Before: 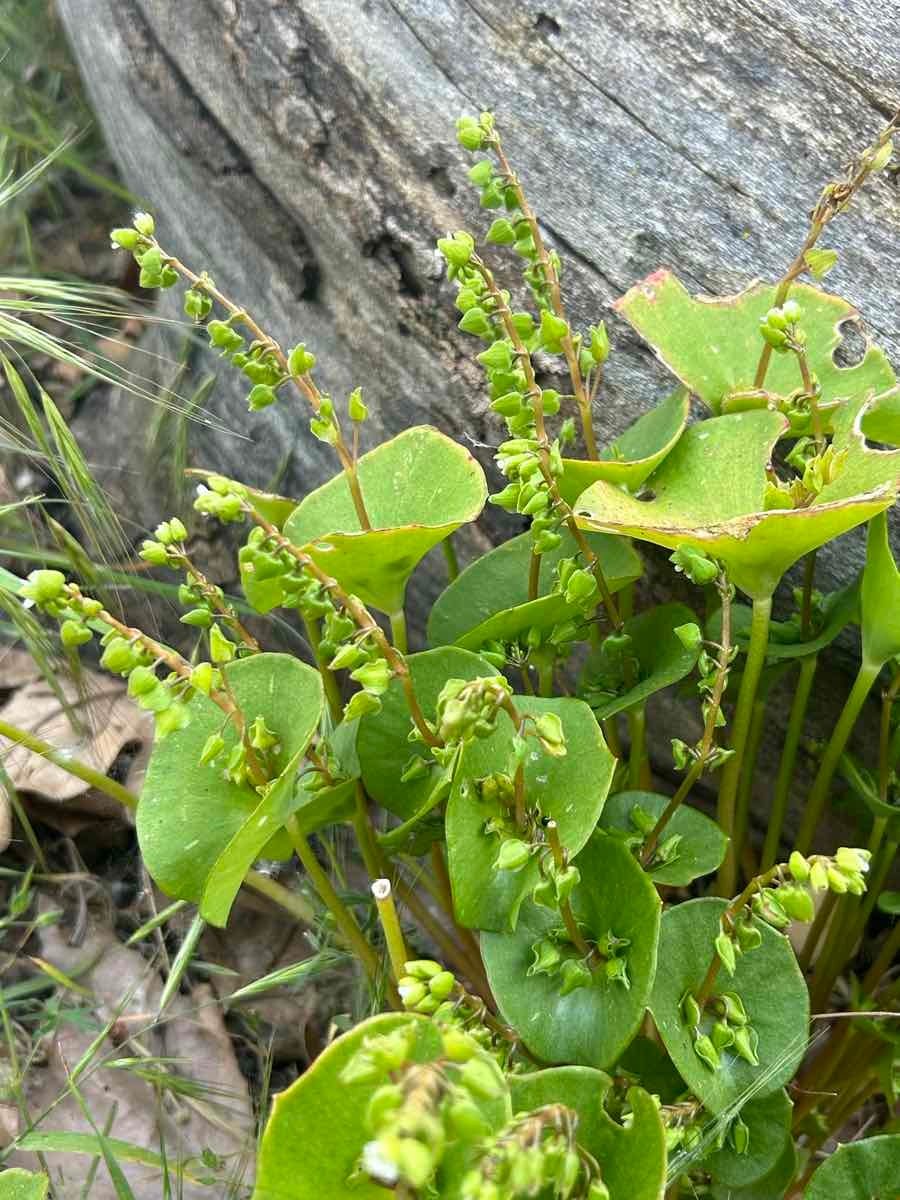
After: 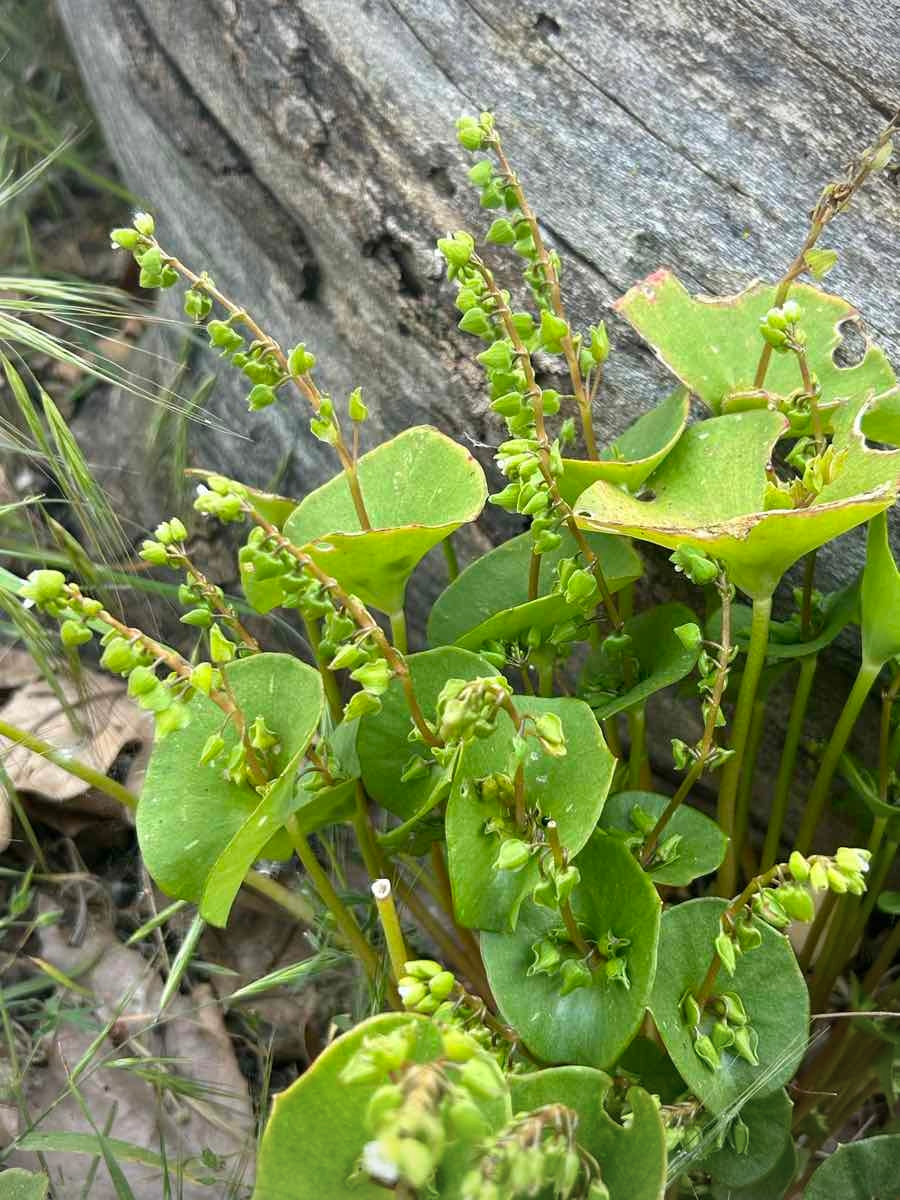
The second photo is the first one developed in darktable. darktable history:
vignetting: fall-off radius 60.91%
